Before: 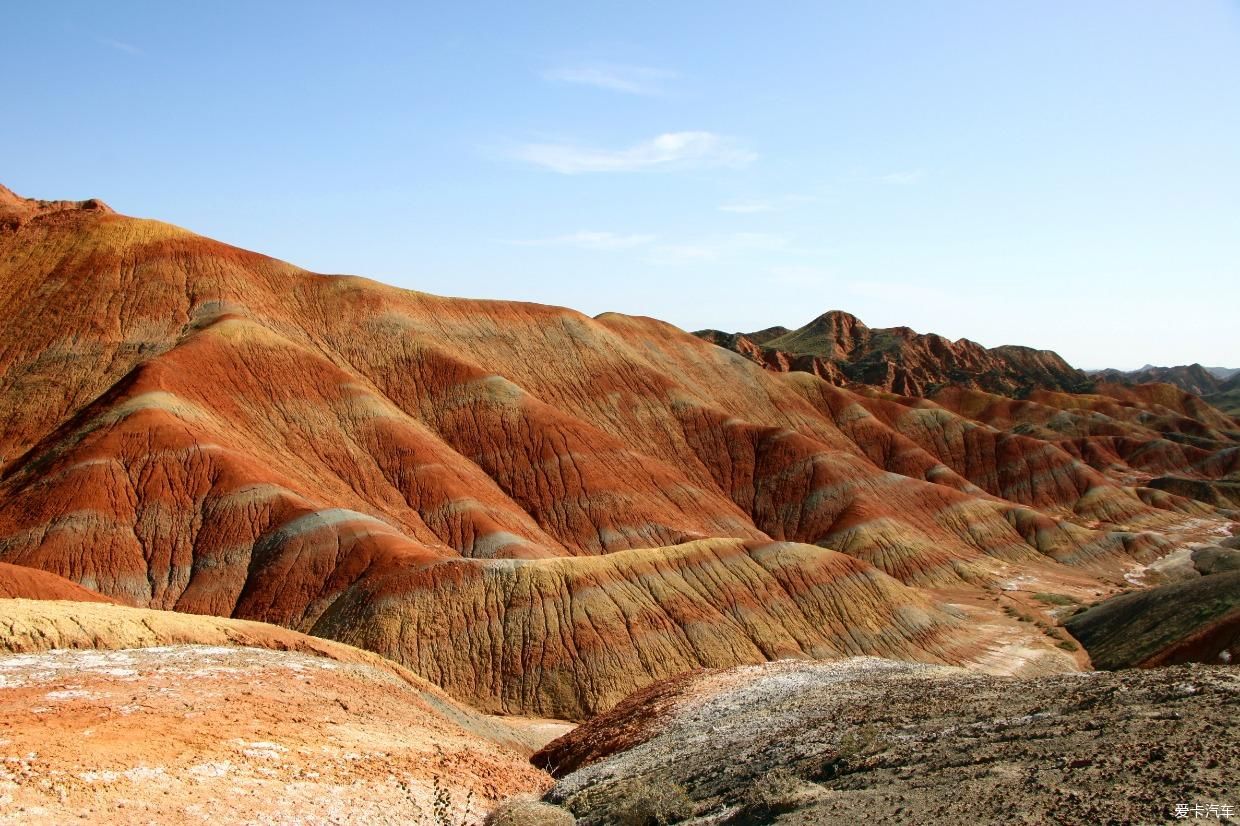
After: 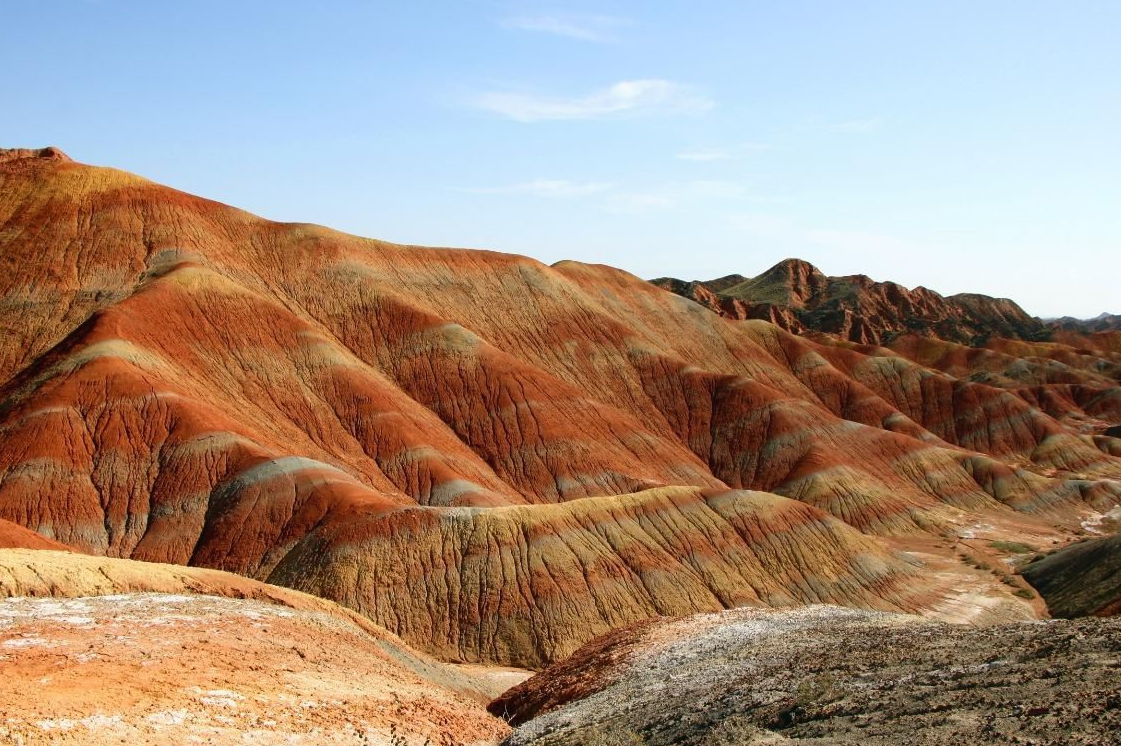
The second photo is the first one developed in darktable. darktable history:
local contrast: mode bilateral grid, contrast 99, coarseness 99, detail 89%, midtone range 0.2
crop: left 3.526%, top 6.38%, right 6.039%, bottom 3.227%
